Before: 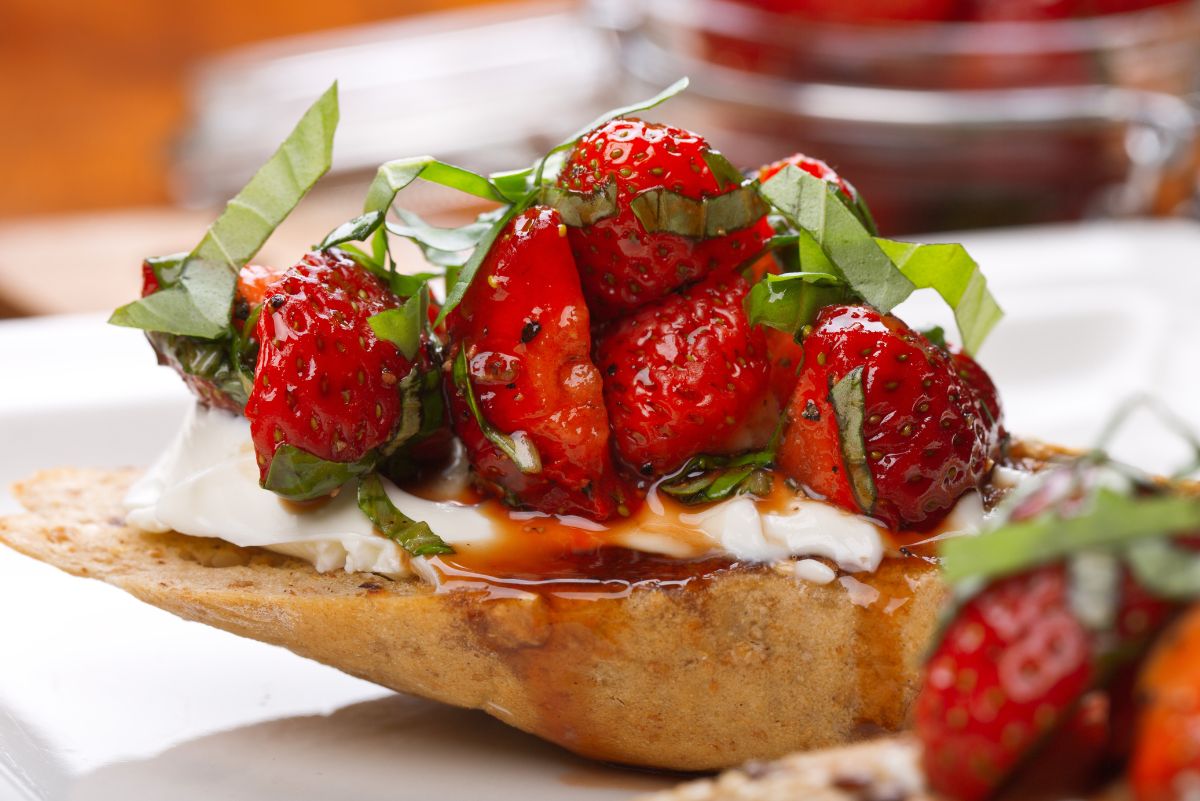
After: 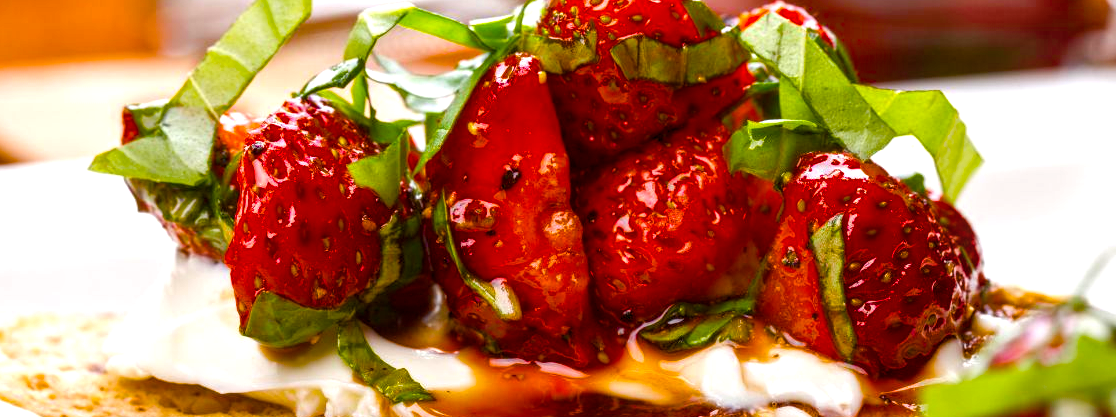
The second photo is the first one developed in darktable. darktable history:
local contrast: detail 130%
exposure: compensate highlight preservation false
crop: left 1.744%, top 19.225%, right 5.069%, bottom 28.357%
color balance rgb: linear chroma grading › shadows 10%, linear chroma grading › highlights 10%, linear chroma grading › global chroma 15%, linear chroma grading › mid-tones 15%, perceptual saturation grading › global saturation 40%, perceptual saturation grading › highlights -25%, perceptual saturation grading › mid-tones 35%, perceptual saturation grading › shadows 35%, perceptual brilliance grading › global brilliance 11.29%, global vibrance 11.29%
